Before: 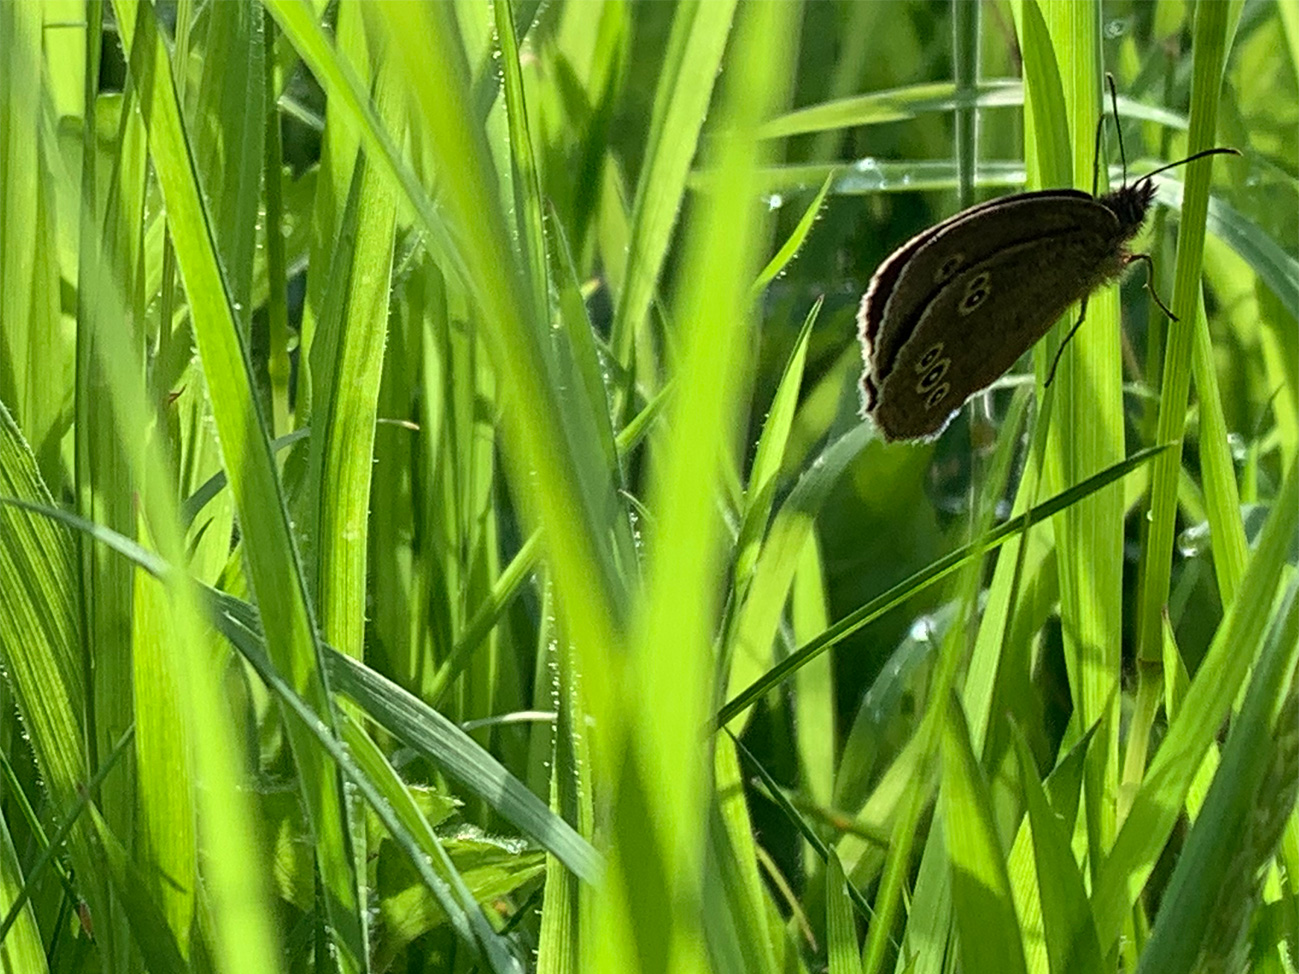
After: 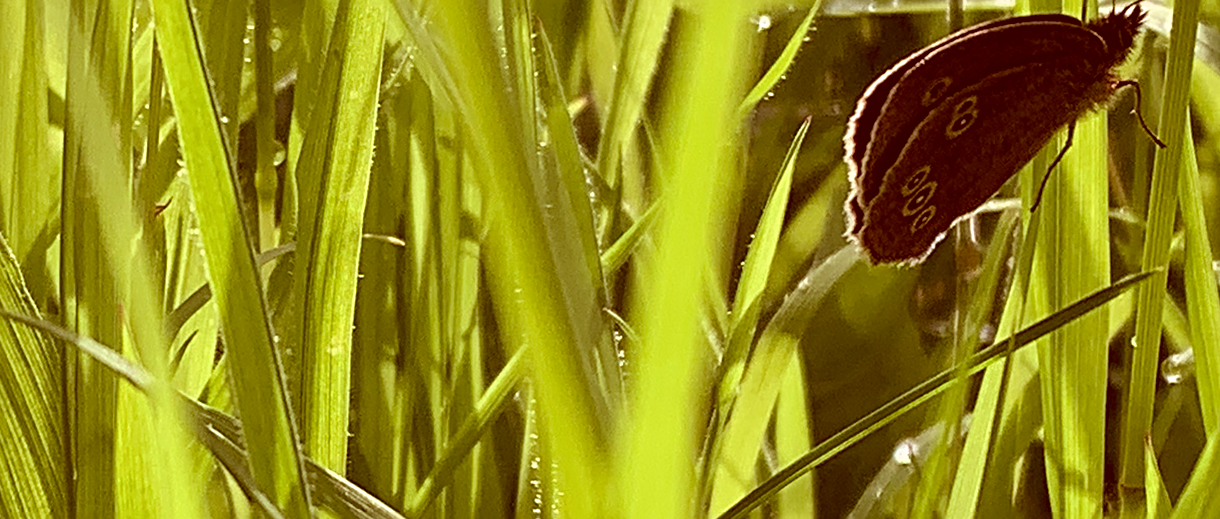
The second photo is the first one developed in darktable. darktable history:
contrast brightness saturation: contrast 0.04, saturation 0.07
rotate and perspective: rotation 0.8°, automatic cropping off
crop: left 1.744%, top 19.225%, right 5.069%, bottom 28.357%
sharpen: radius 2.767
color correction: highlights a* 9.03, highlights b* 8.71, shadows a* 40, shadows b* 40, saturation 0.8
